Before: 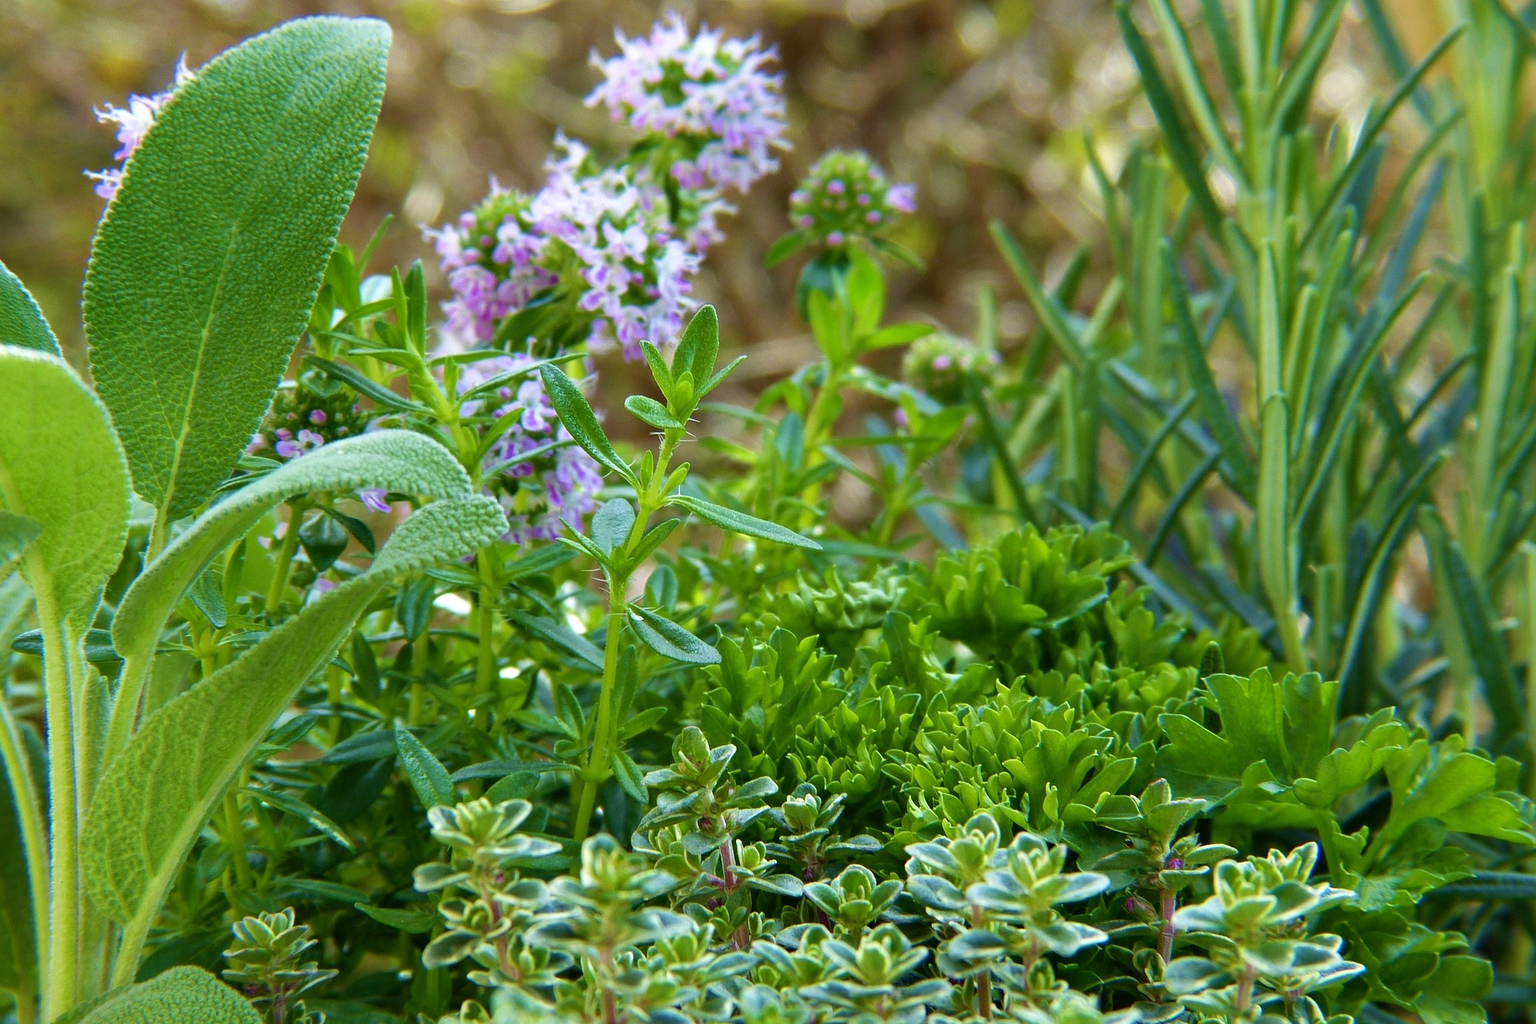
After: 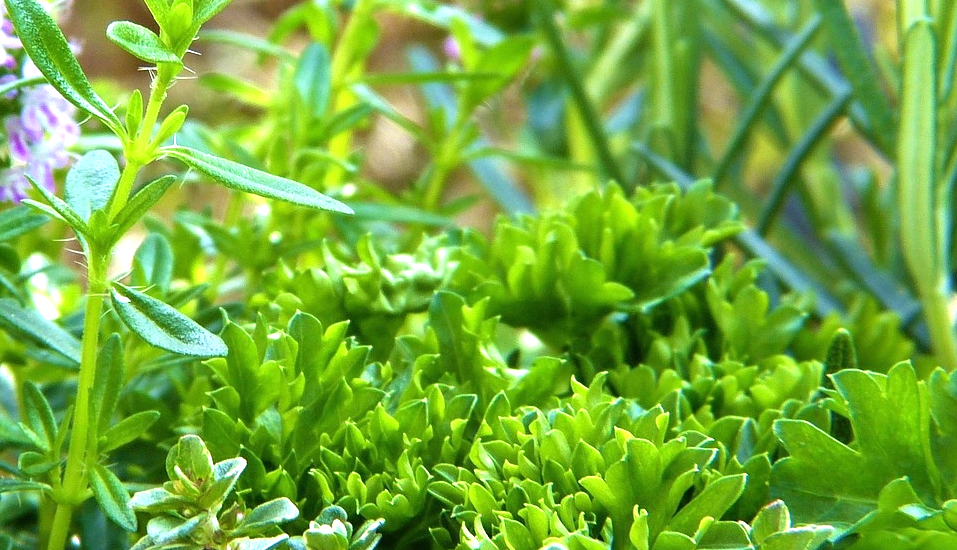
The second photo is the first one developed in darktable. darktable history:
exposure: black level correction 0, exposure 0.589 EV, compensate highlight preservation false
tone equalizer: -8 EV -0.397 EV, -7 EV -0.421 EV, -6 EV -0.317 EV, -5 EV -0.206 EV, -3 EV 0.228 EV, -2 EV 0.348 EV, -1 EV 0.398 EV, +0 EV 0.444 EV
crop: left 35.115%, top 36.961%, right 15.032%, bottom 20.003%
